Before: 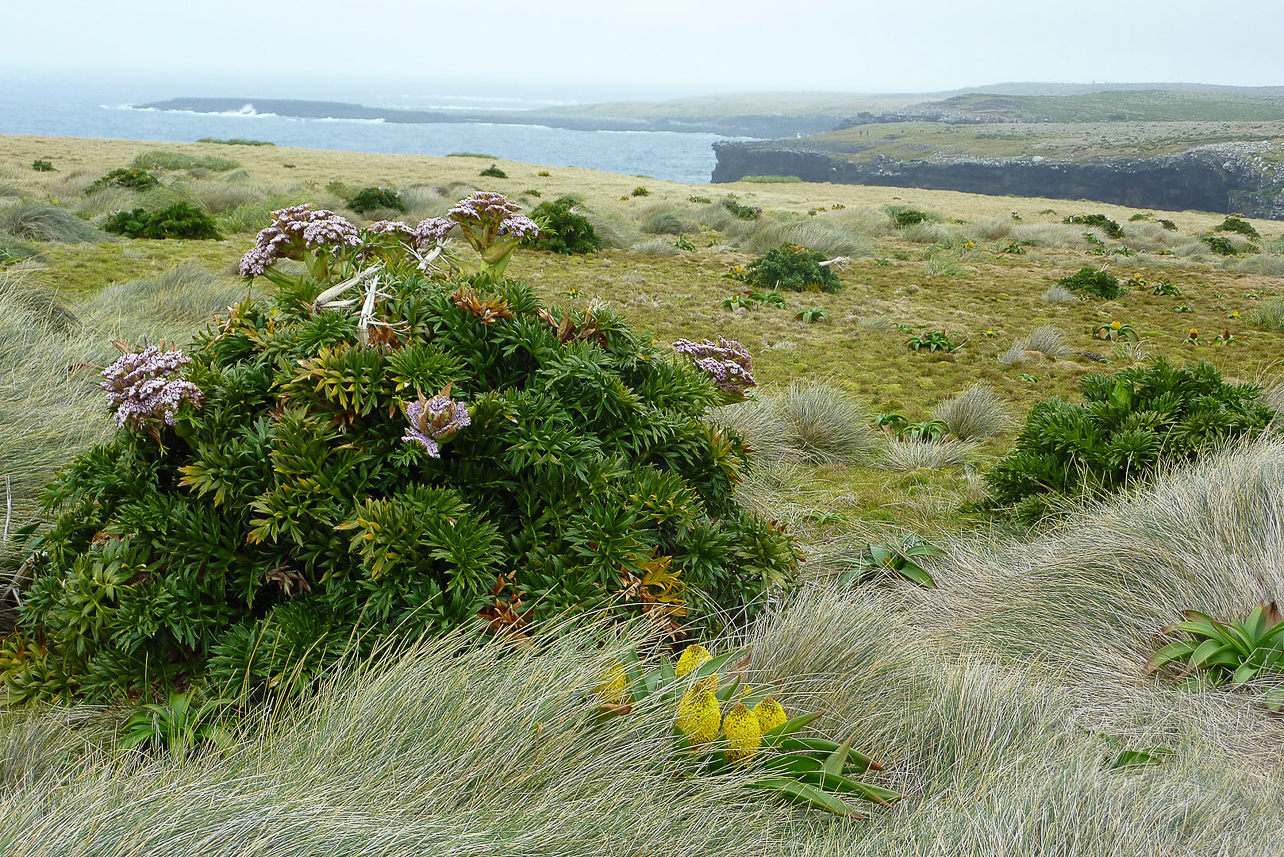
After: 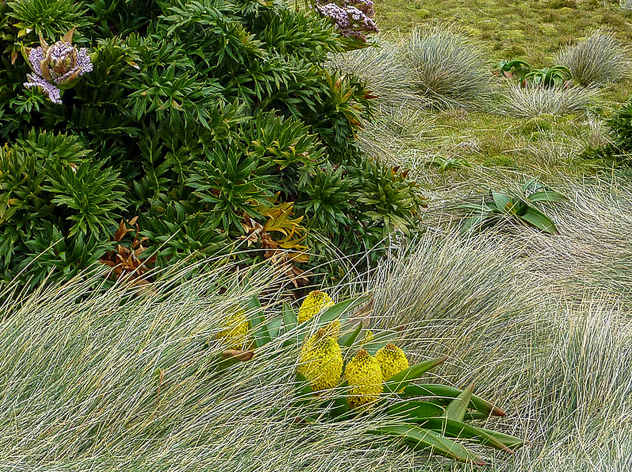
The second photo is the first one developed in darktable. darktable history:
crop: left 29.44%, top 41.36%, right 21.272%, bottom 3.477%
local contrast: on, module defaults
